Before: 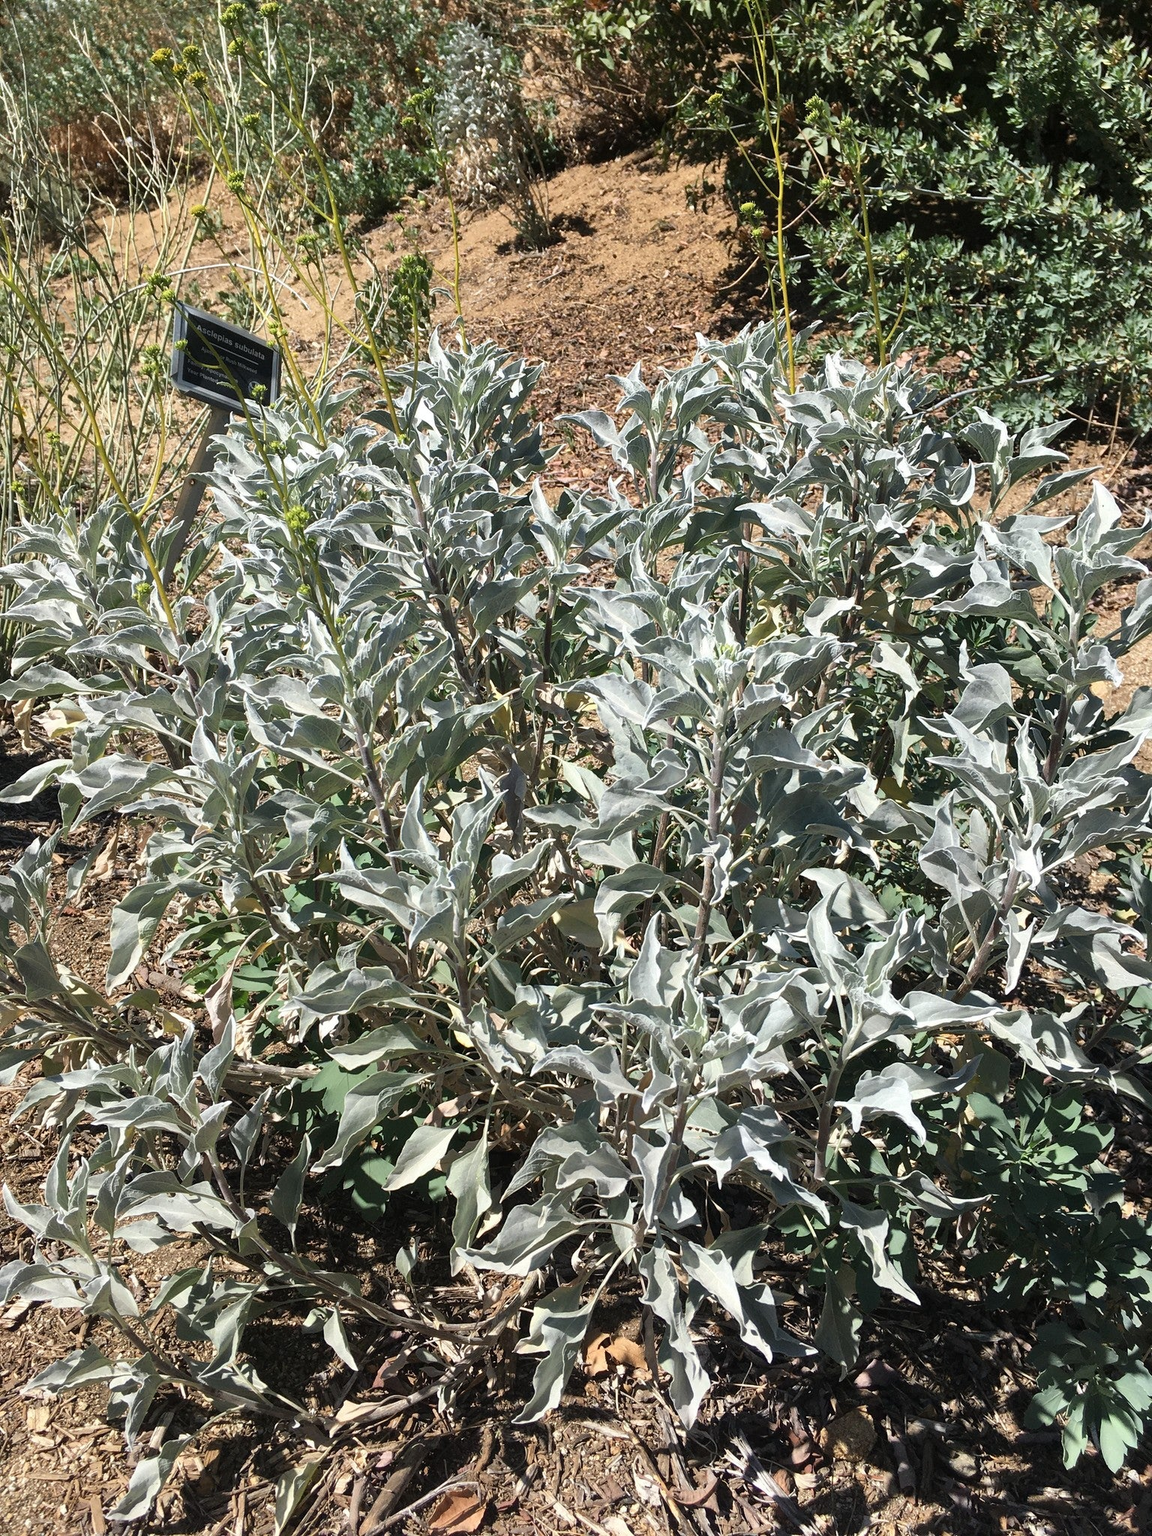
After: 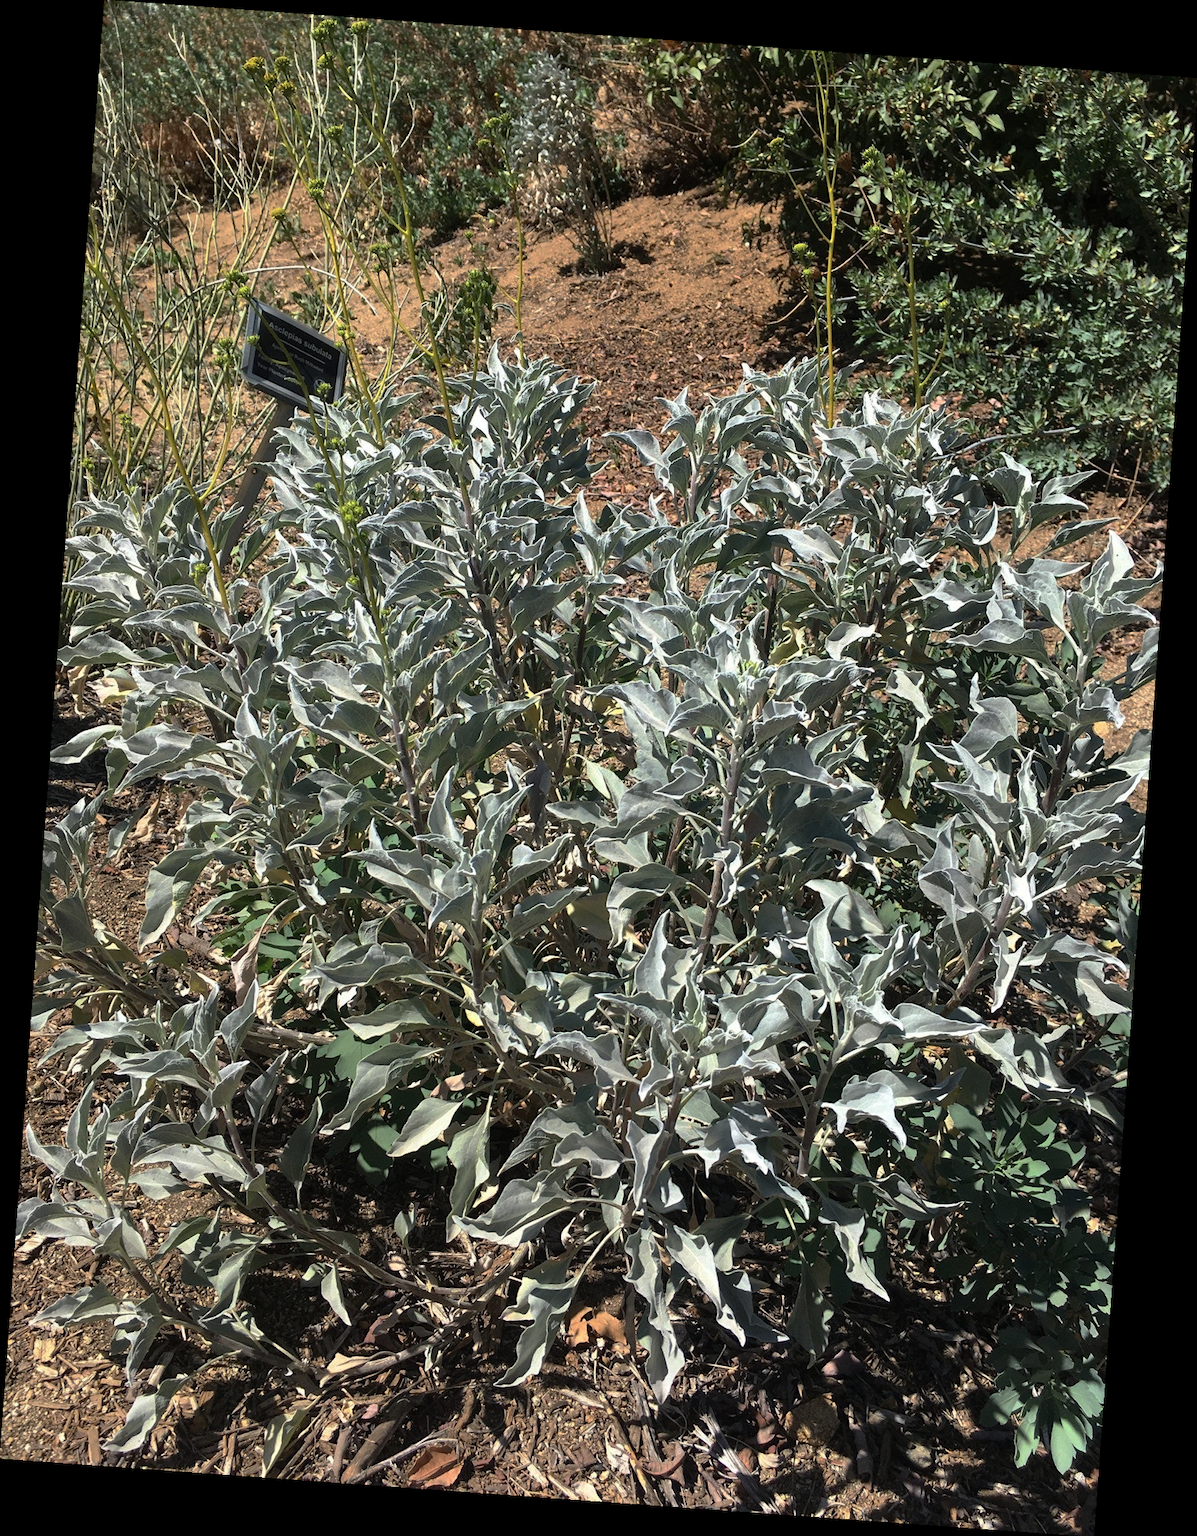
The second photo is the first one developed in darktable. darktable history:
rotate and perspective: rotation 4.1°, automatic cropping off
base curve: curves: ch0 [(0, 0) (0.595, 0.418) (1, 1)], preserve colors none
